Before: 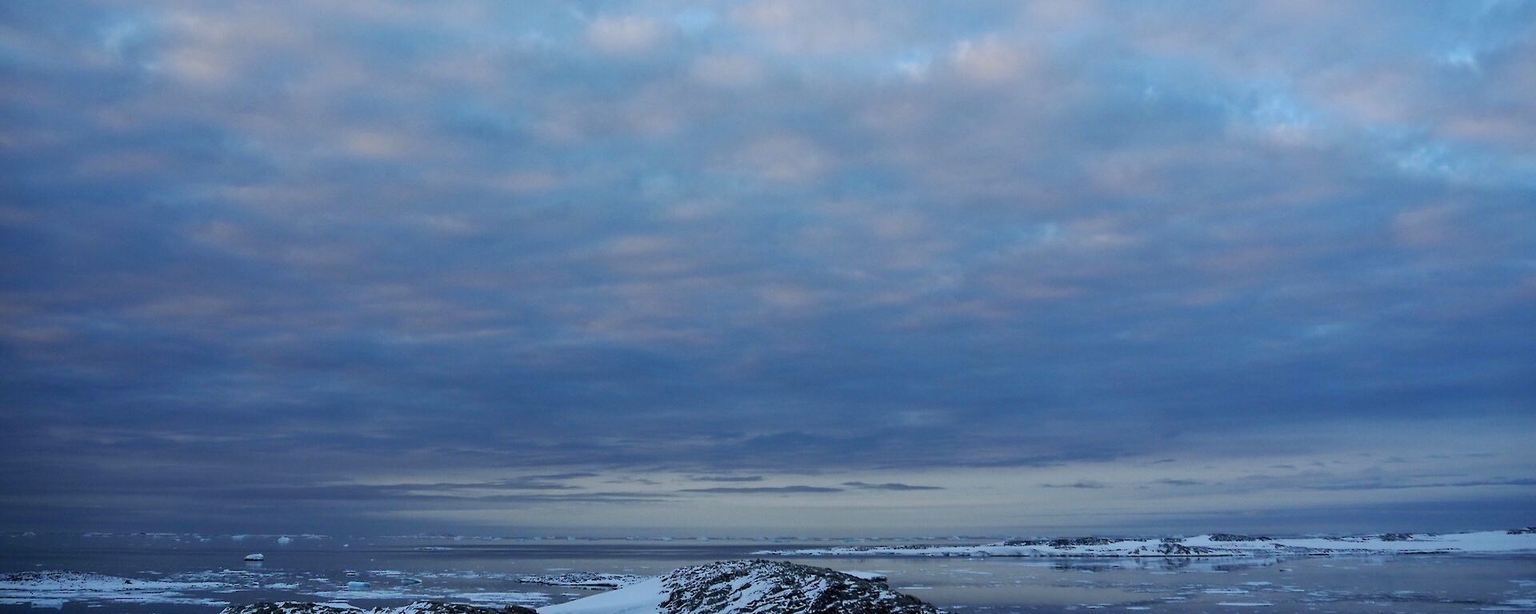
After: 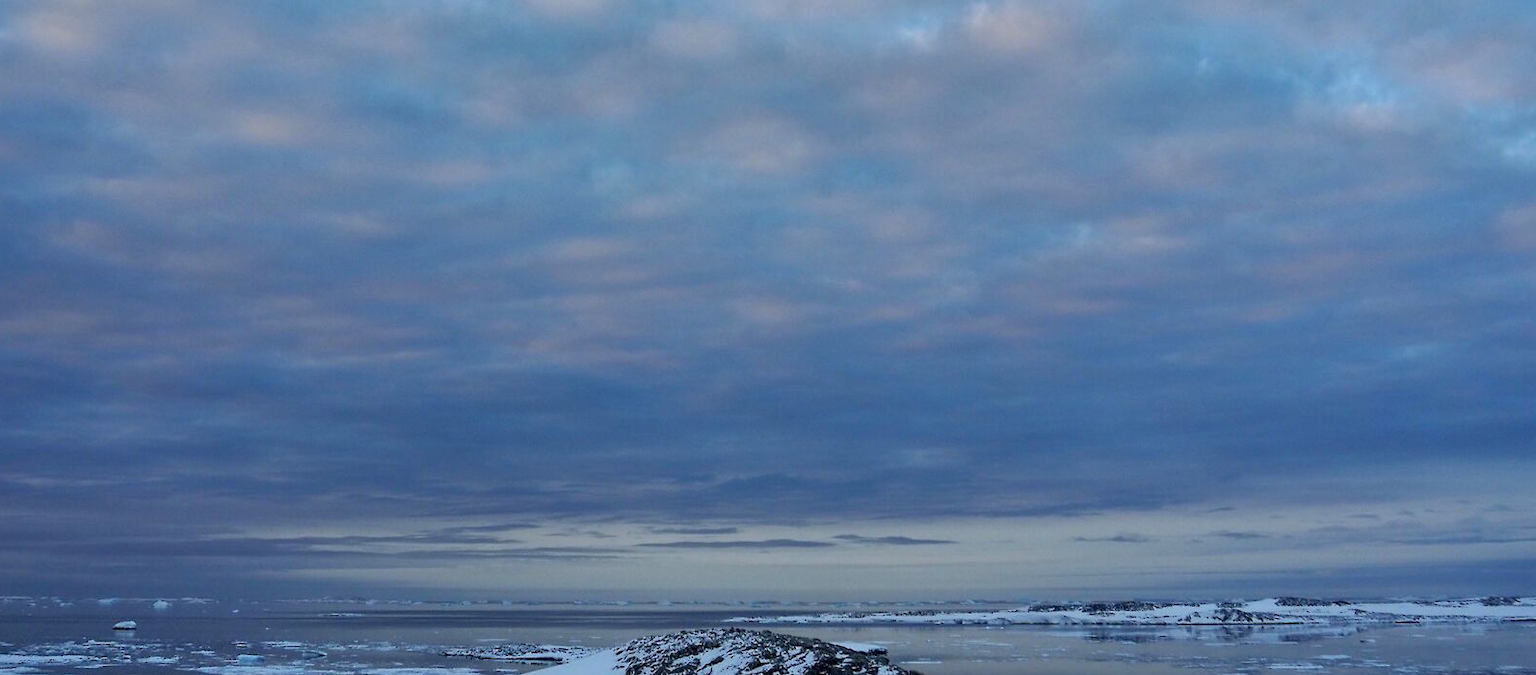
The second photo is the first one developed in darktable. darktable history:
crop: left 9.804%, top 6.269%, right 7.132%, bottom 2.346%
shadows and highlights: white point adjustment 0.078, highlights -70.32, soften with gaussian
